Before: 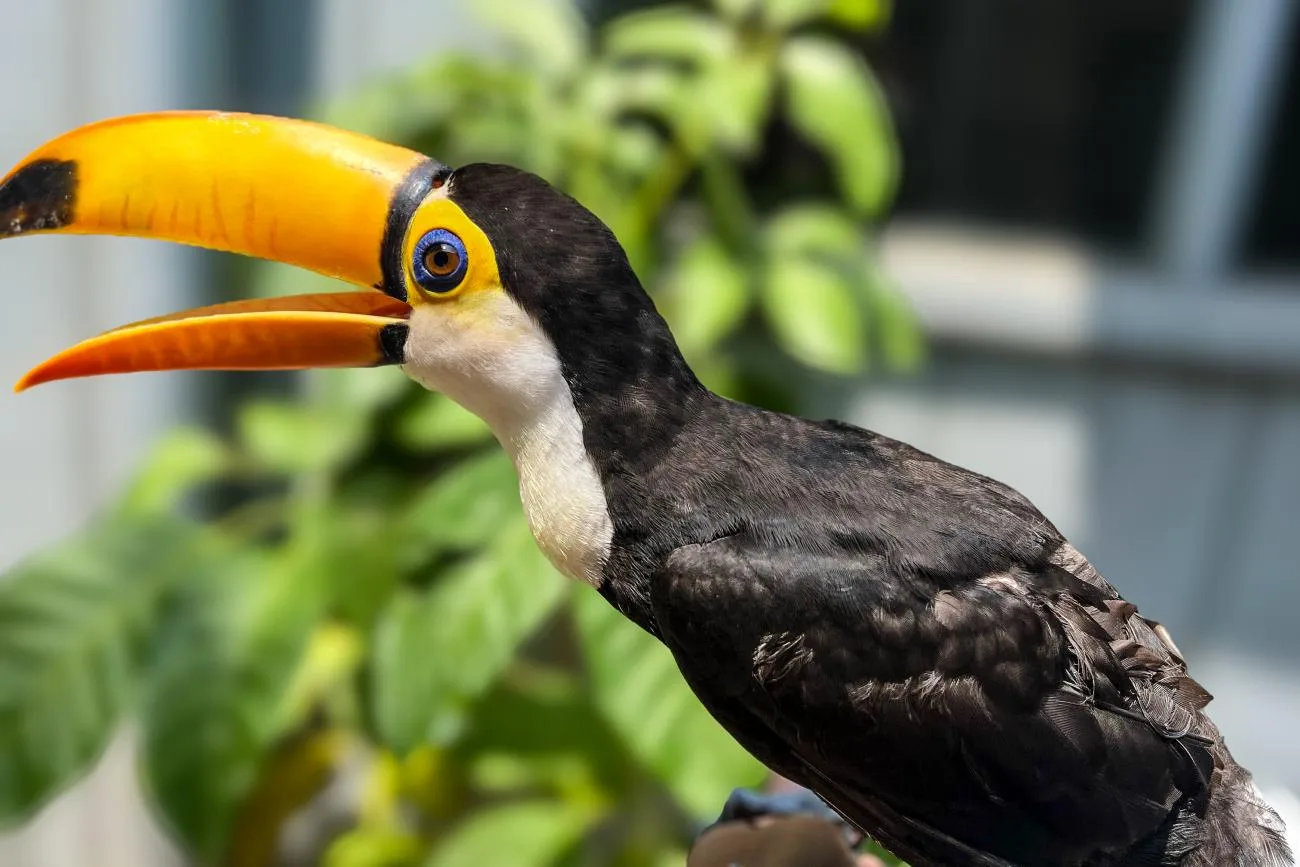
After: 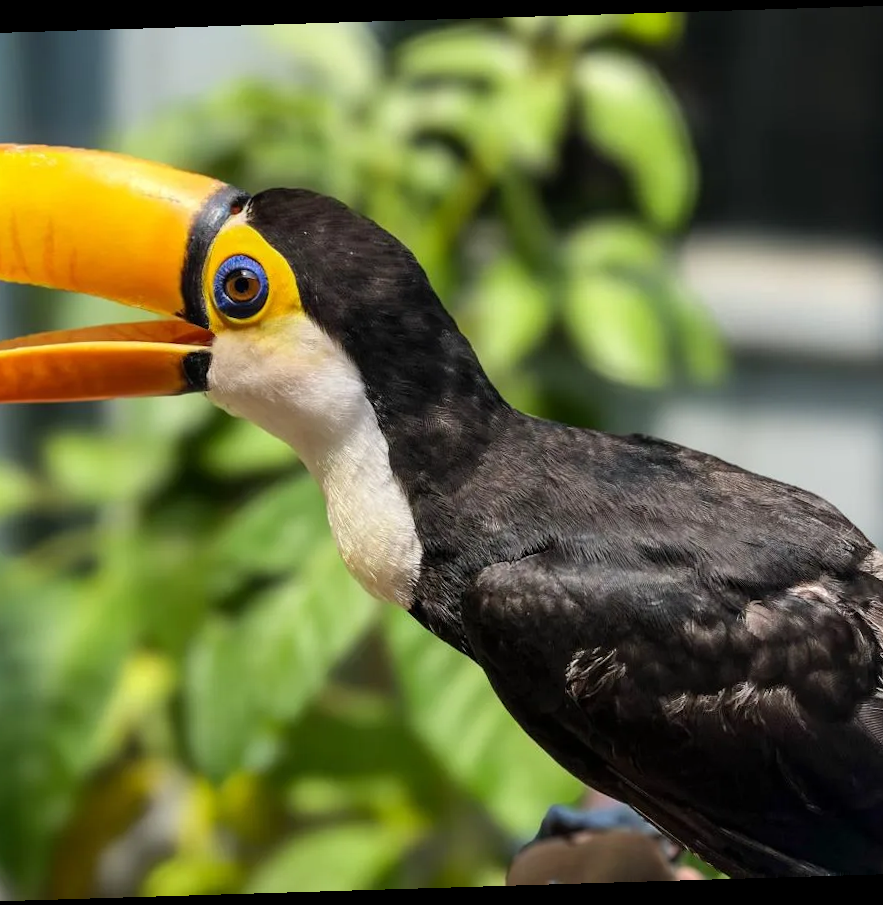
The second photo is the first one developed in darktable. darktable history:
rotate and perspective: rotation -1.75°, automatic cropping off
crop and rotate: left 15.754%, right 17.579%
